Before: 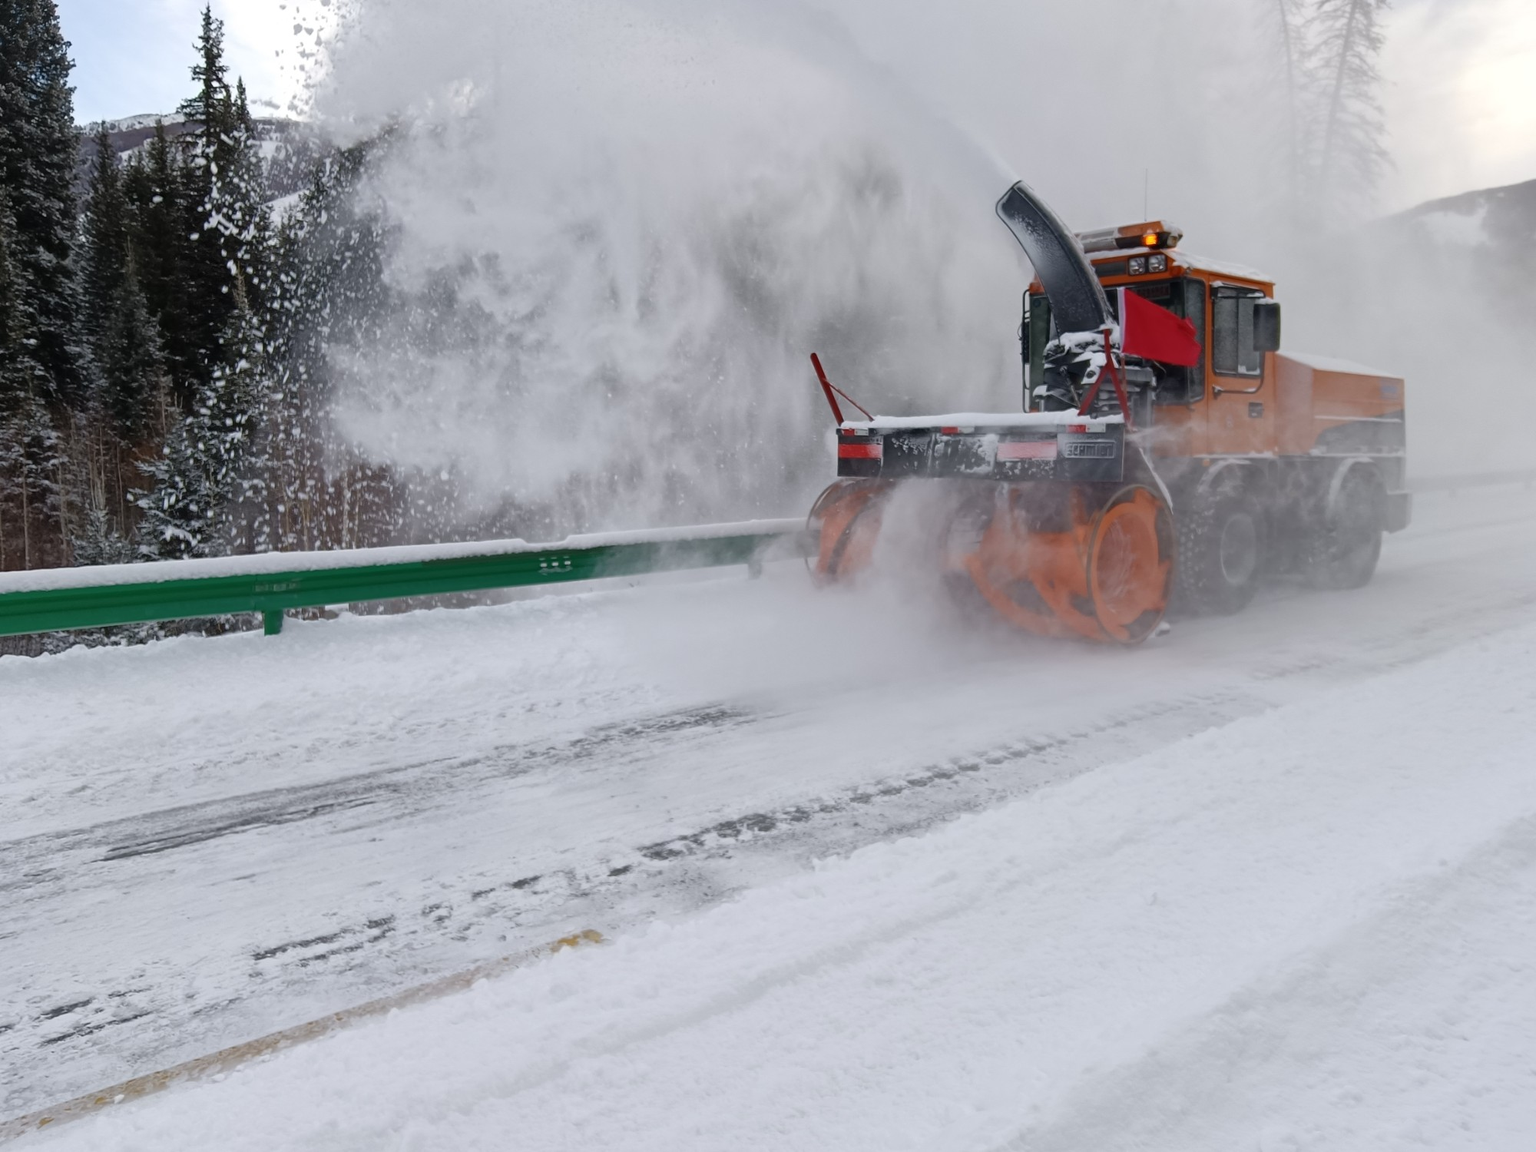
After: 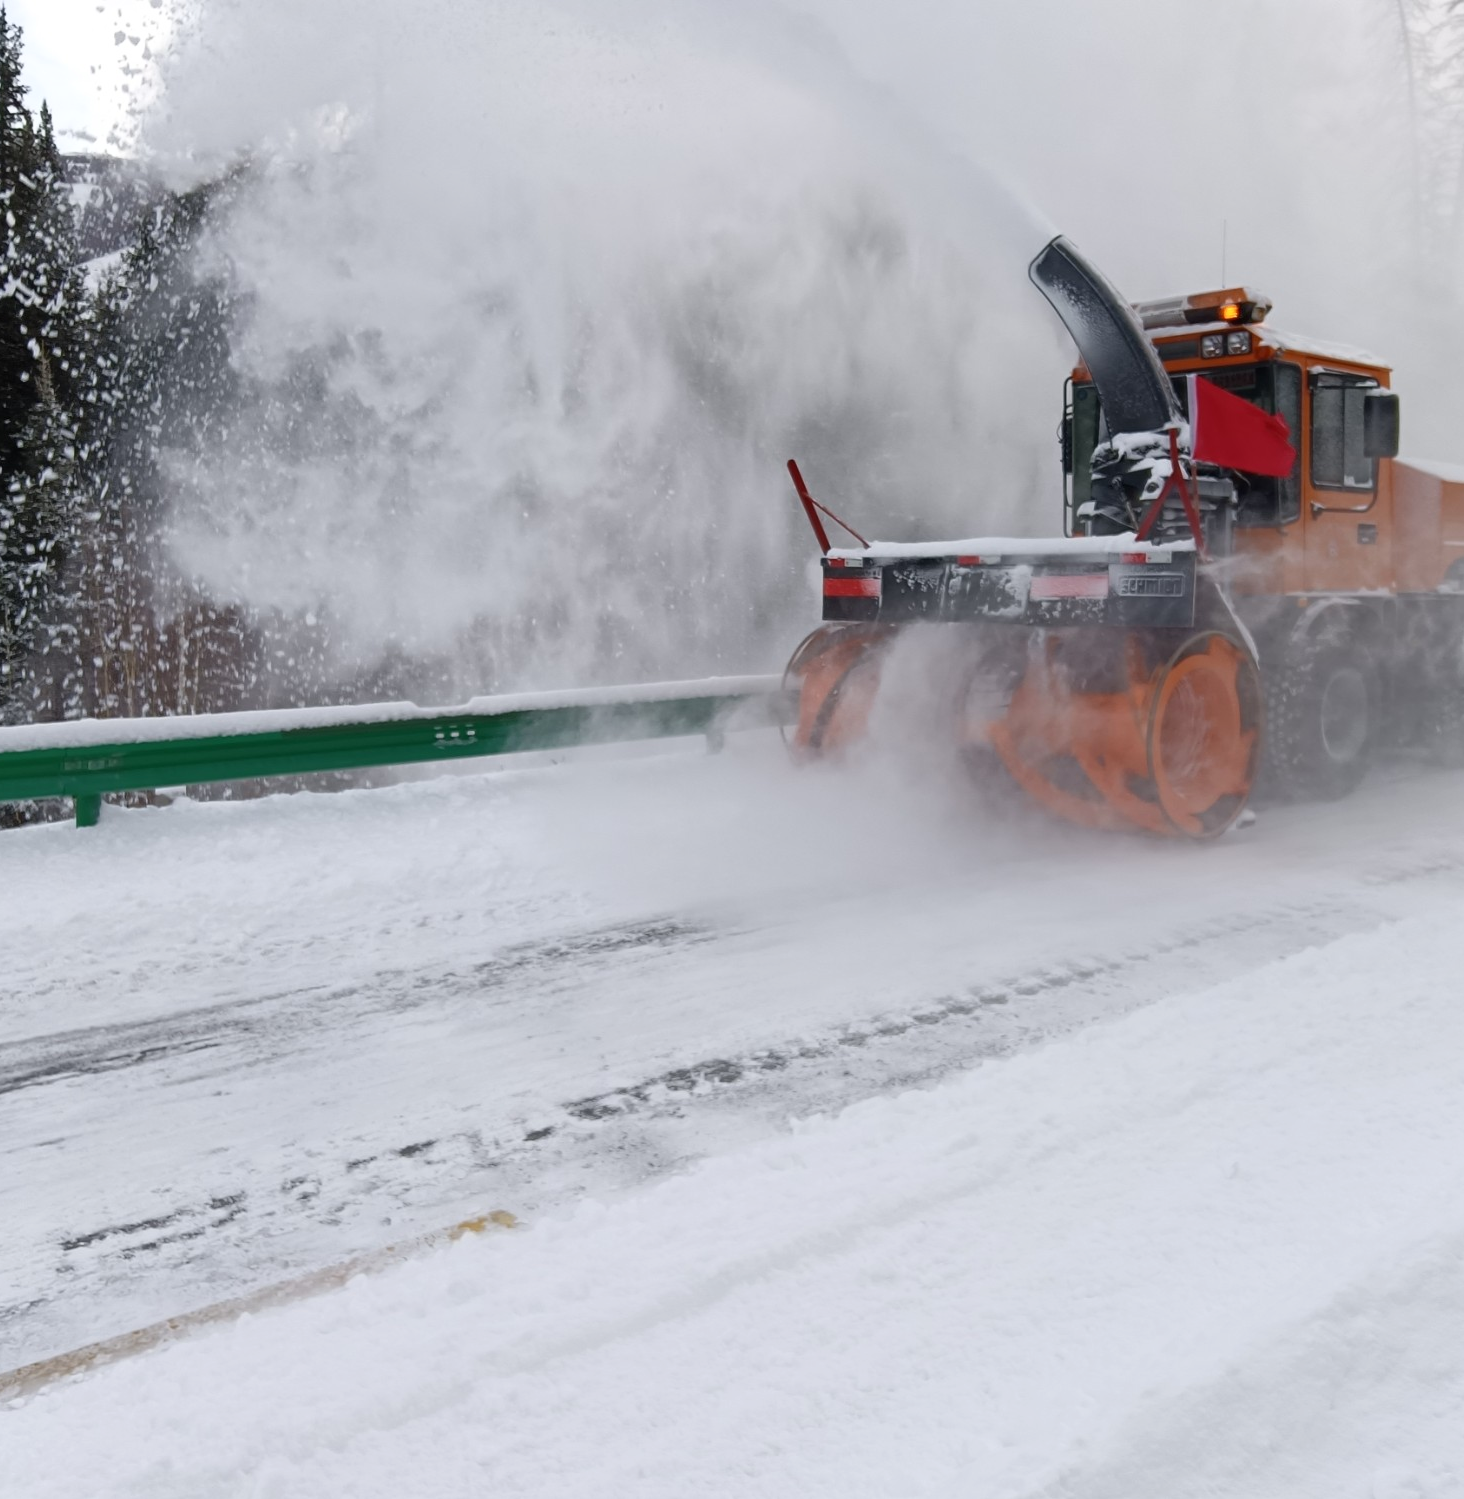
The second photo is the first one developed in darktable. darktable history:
shadows and highlights: shadows 0, highlights 40
crop: left 13.443%, right 13.31%
